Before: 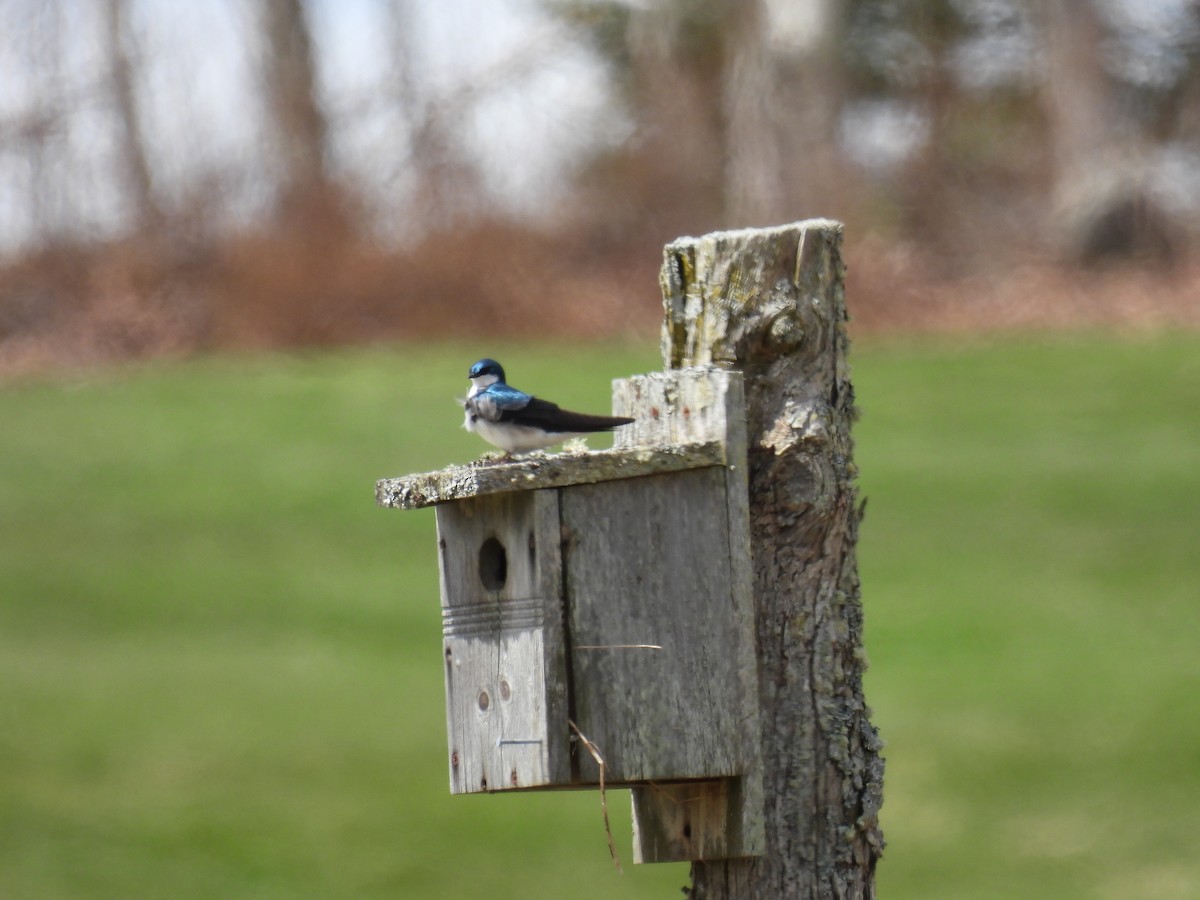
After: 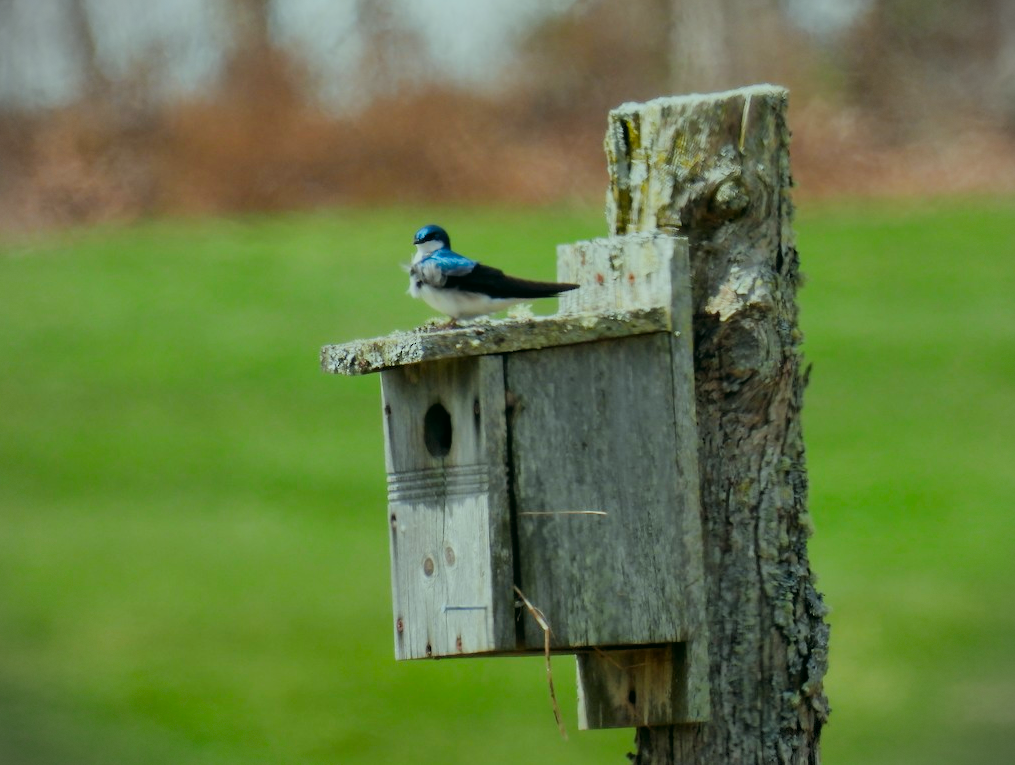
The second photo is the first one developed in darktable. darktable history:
crop and rotate: left 4.664%, top 14.993%, right 10.682%
color correction: highlights a* -7.46, highlights b* 1.19, shadows a* -3.86, saturation 1.41
vignetting: fall-off start 97.2%, width/height ratio 1.18, dithering 8-bit output, unbound false
filmic rgb: black relative exposure -7.21 EV, white relative exposure 5.35 EV, hardness 3.02
